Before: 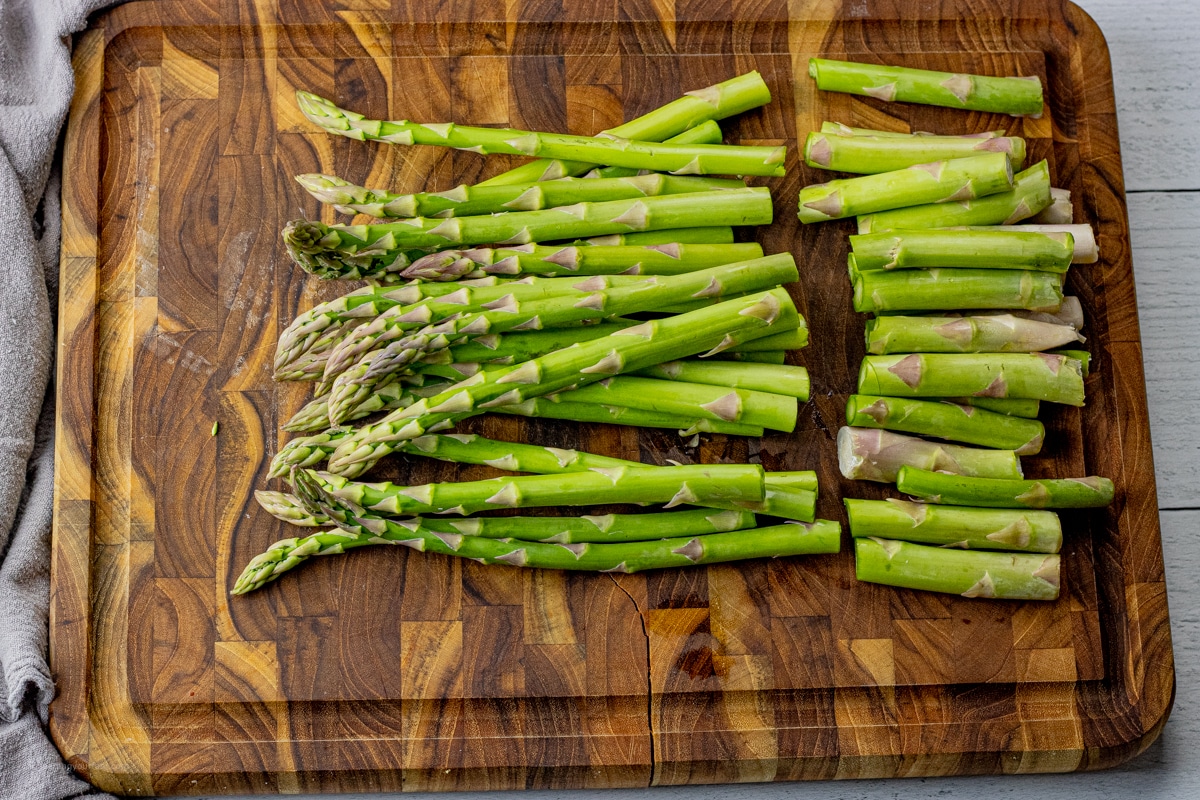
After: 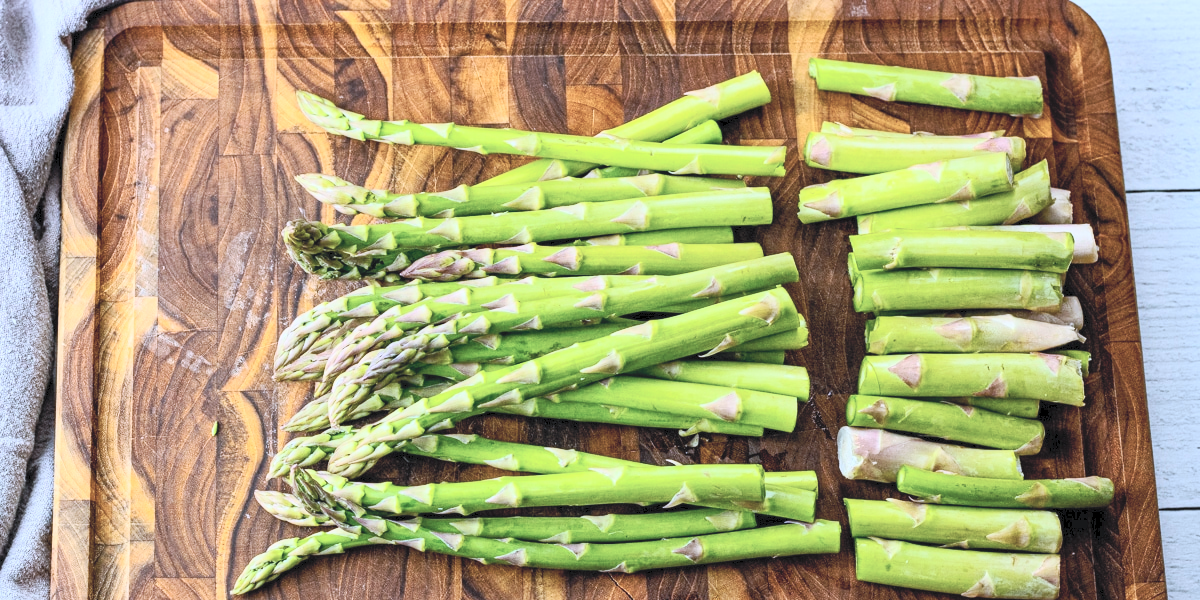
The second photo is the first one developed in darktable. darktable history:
color correction: highlights a* -2.24, highlights b* -18.1
tone curve: curves: ch0 [(0, 0) (0.003, 0.04) (0.011, 0.053) (0.025, 0.077) (0.044, 0.104) (0.069, 0.127) (0.1, 0.15) (0.136, 0.177) (0.177, 0.215) (0.224, 0.254) (0.277, 0.3) (0.335, 0.355) (0.399, 0.41) (0.468, 0.477) (0.543, 0.554) (0.623, 0.636) (0.709, 0.72) (0.801, 0.804) (0.898, 0.892) (1, 1)], preserve colors none
contrast brightness saturation: contrast 0.39, brightness 0.53
crop: bottom 24.967%
color balance rgb: perceptual saturation grading › global saturation 10%, global vibrance 10%
